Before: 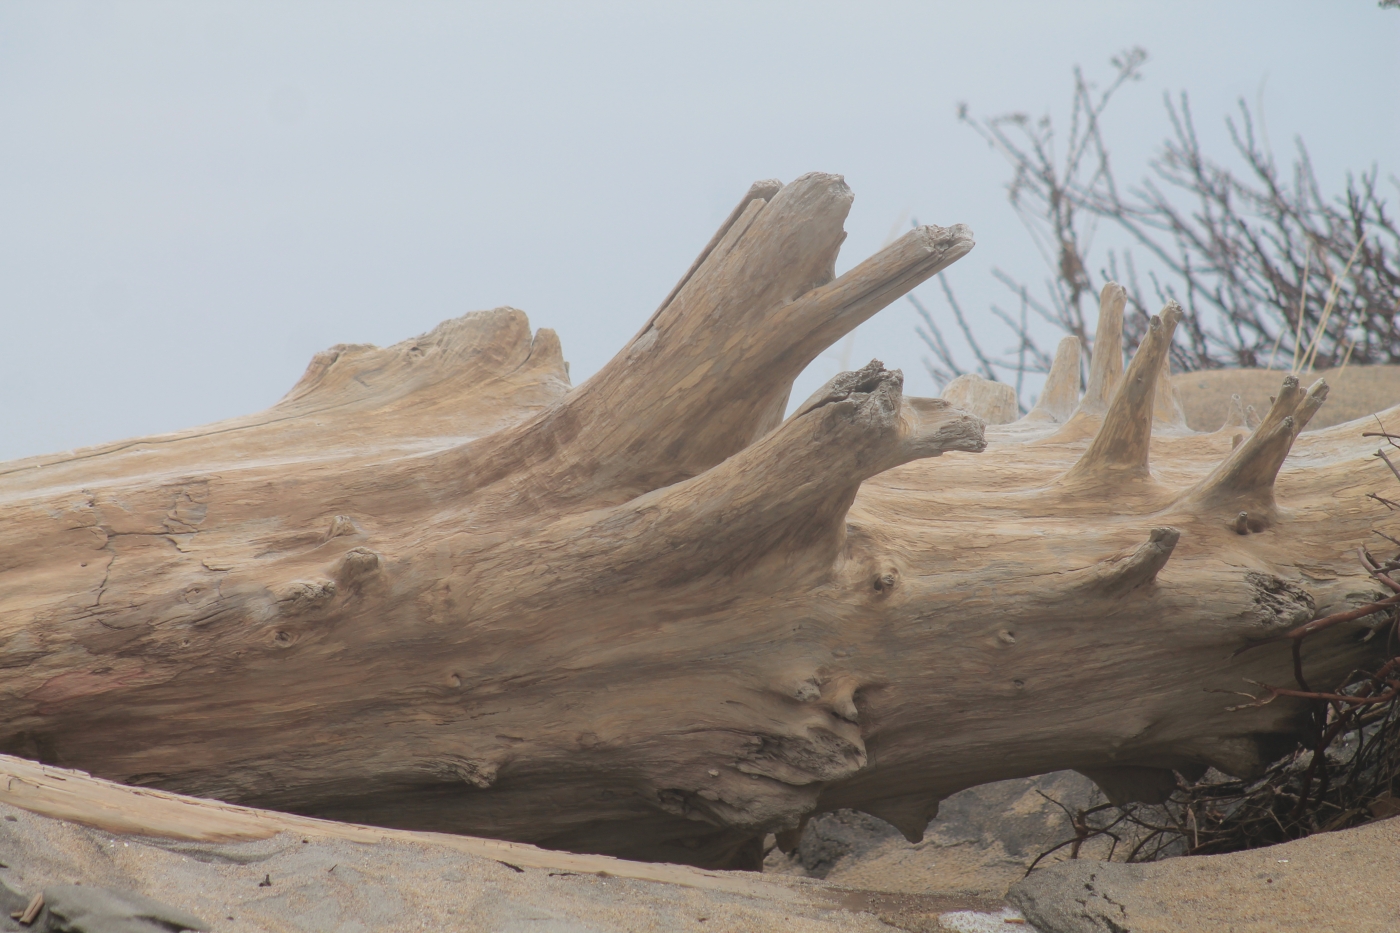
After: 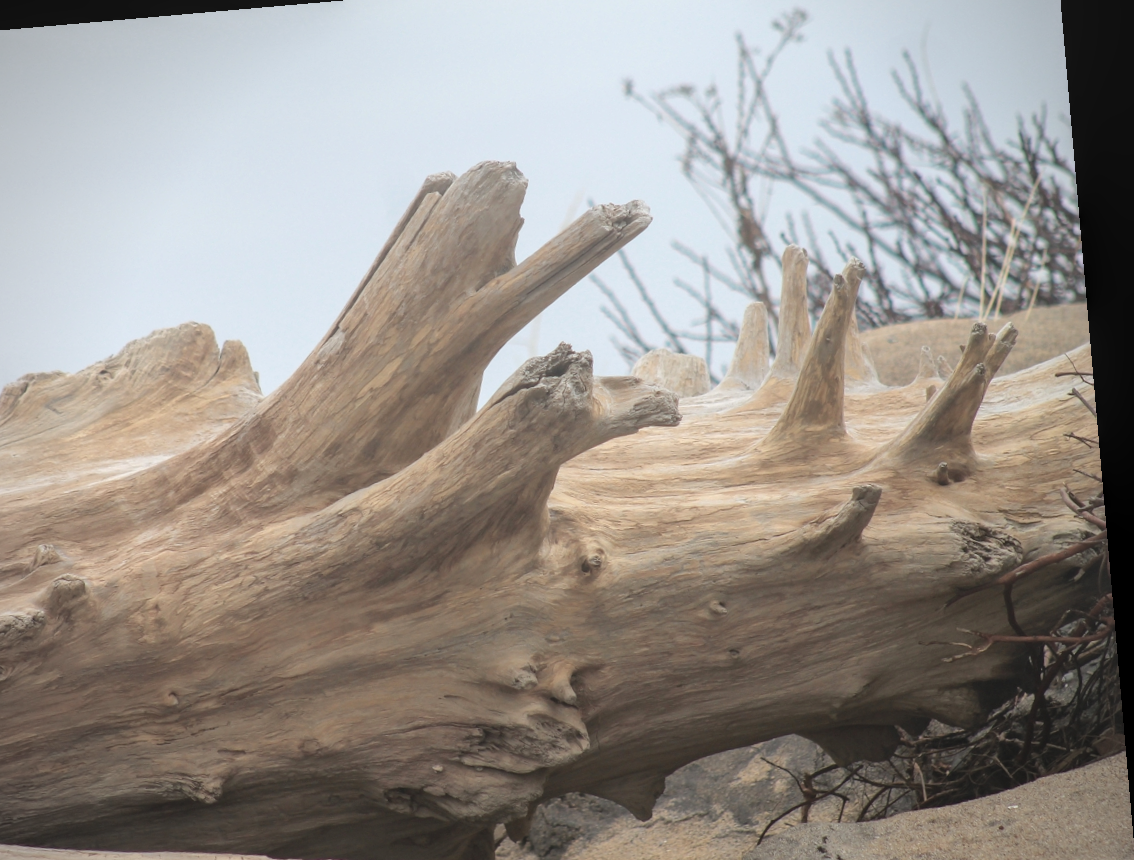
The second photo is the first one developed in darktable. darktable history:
contrast brightness saturation: saturation -0.04
crop: left 23.095%, top 5.827%, bottom 11.854%
vignetting: fall-off radius 60.92%
exposure: exposure 0.367 EV, compensate highlight preservation false
rotate and perspective: rotation -4.98°, automatic cropping off
local contrast: on, module defaults
